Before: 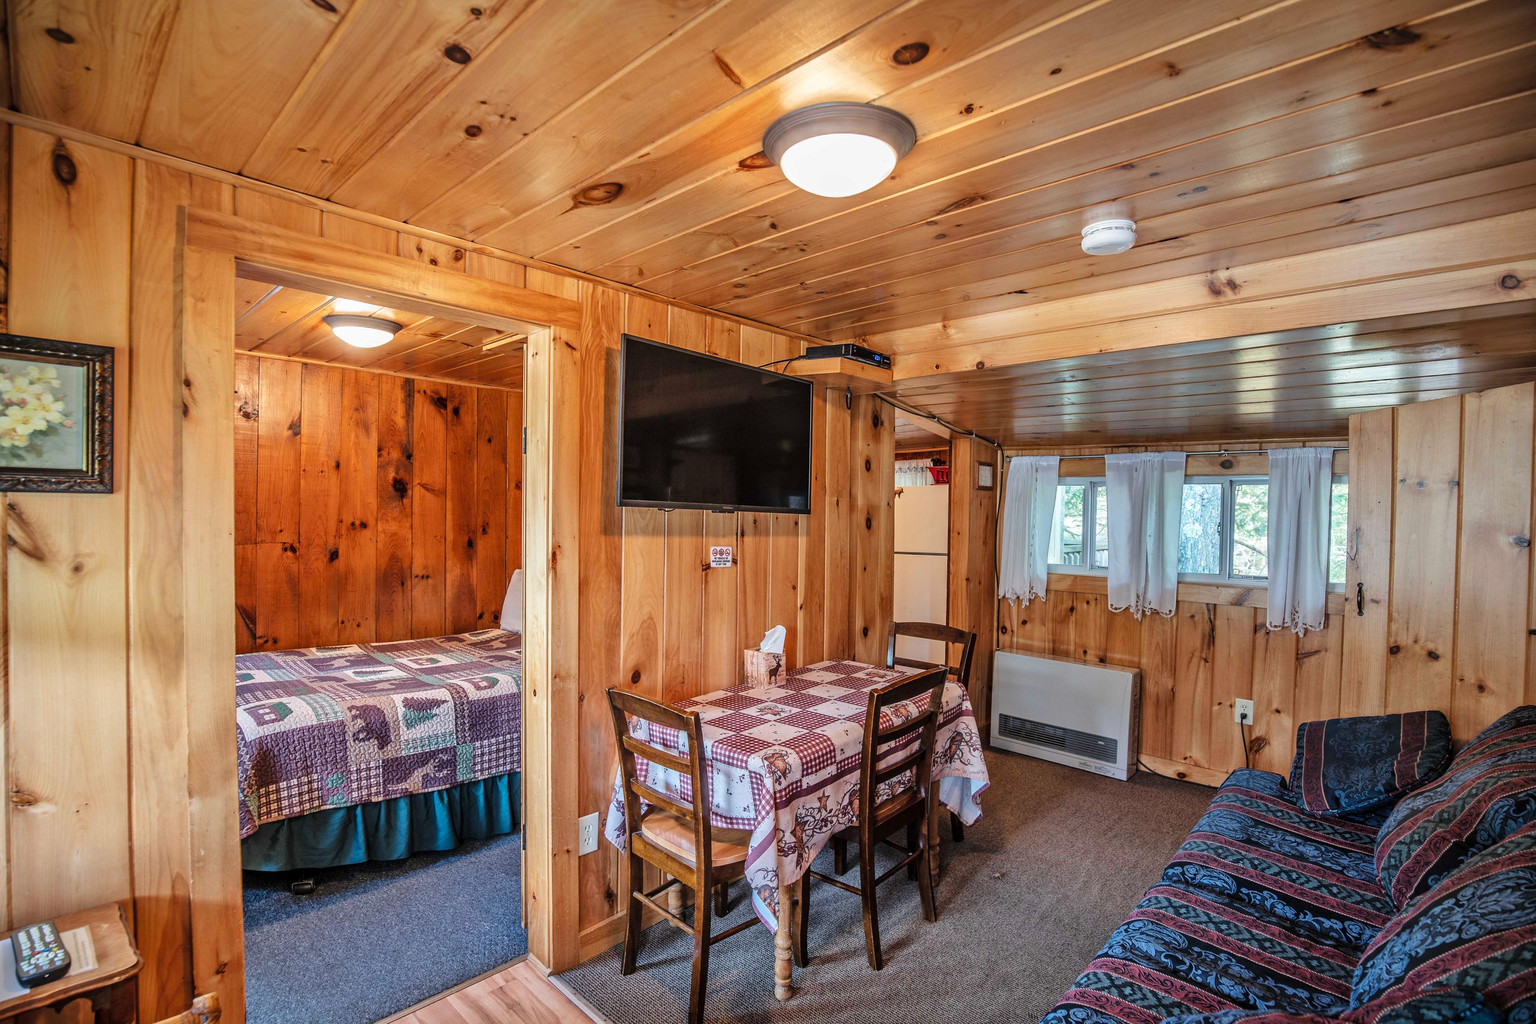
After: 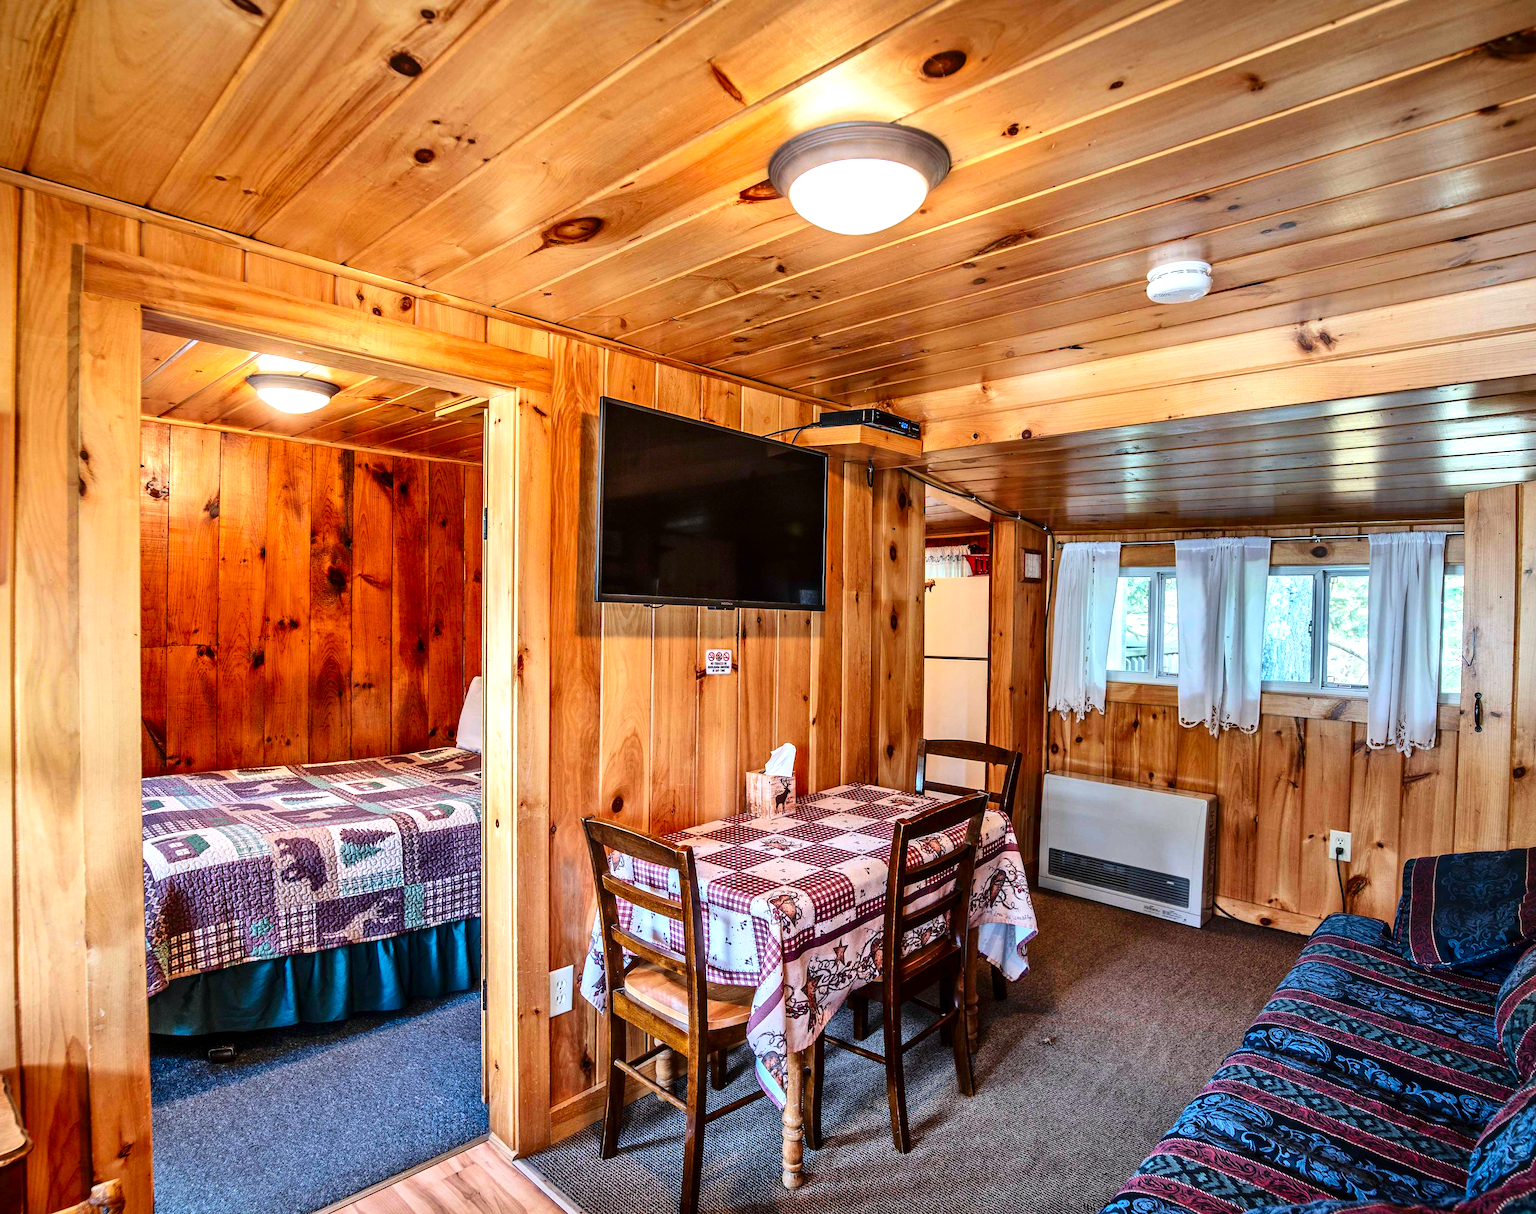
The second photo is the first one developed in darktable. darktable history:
exposure: black level correction 0, exposure 0.5 EV, compensate exposure bias true, compensate highlight preservation false
white balance: red 0.982, blue 1.018
contrast brightness saturation: contrast 0.19, brightness -0.11, saturation 0.21
crop: left 7.598%, right 7.873%
